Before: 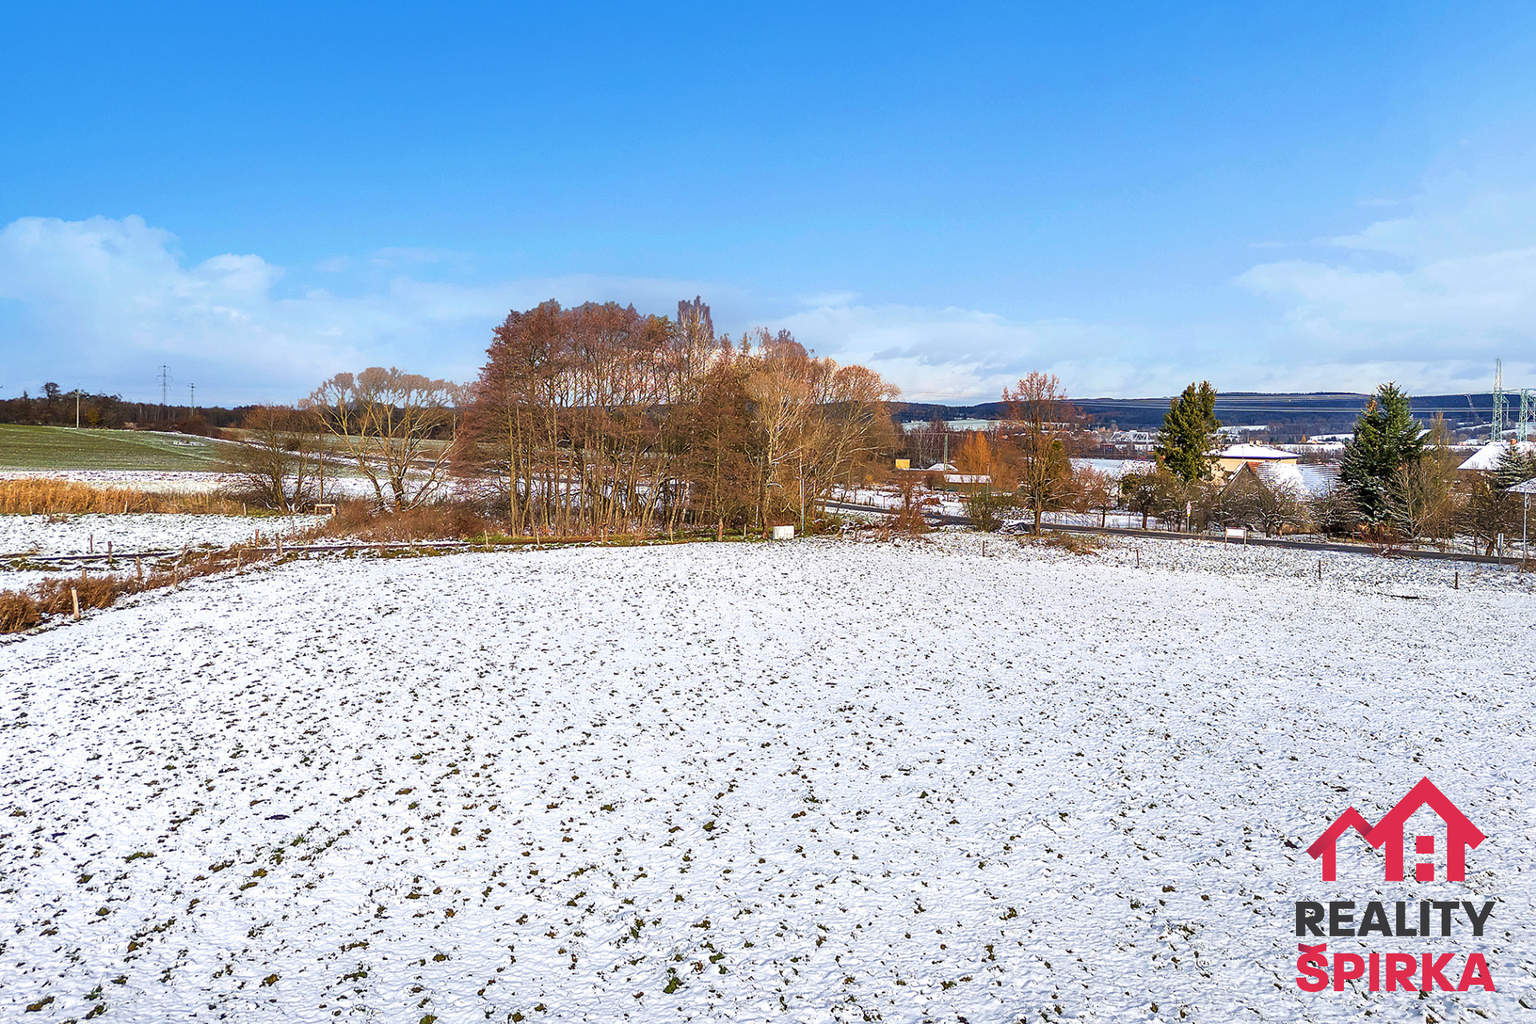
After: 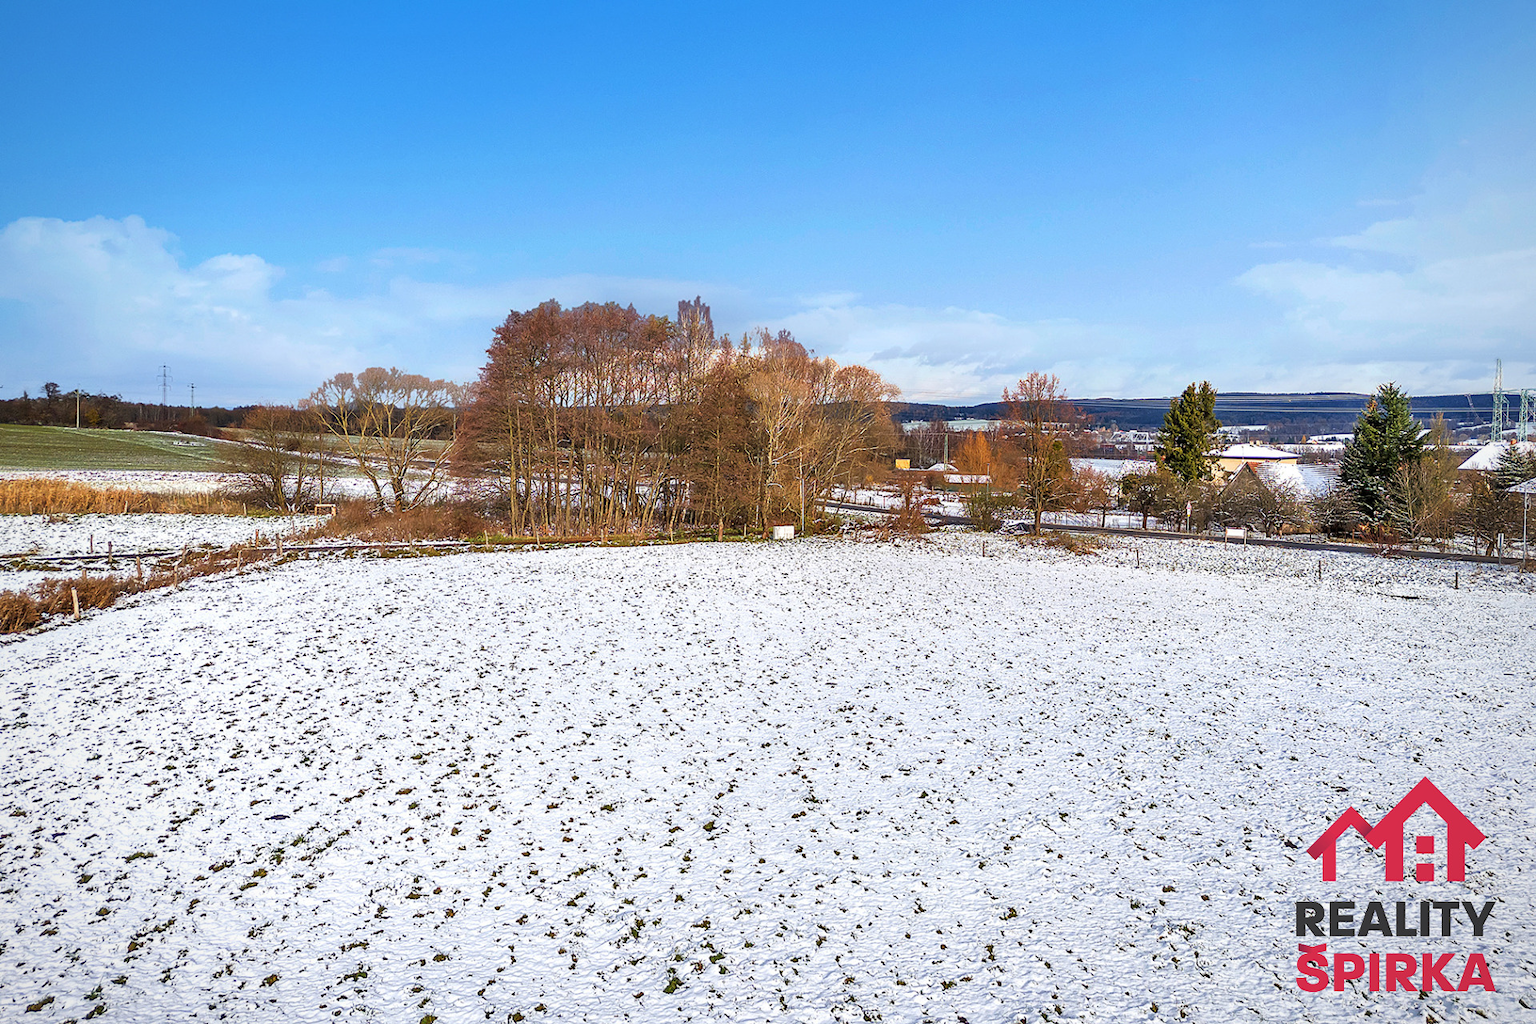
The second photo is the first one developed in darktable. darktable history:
vignetting: brightness -0.296, saturation -0.048
